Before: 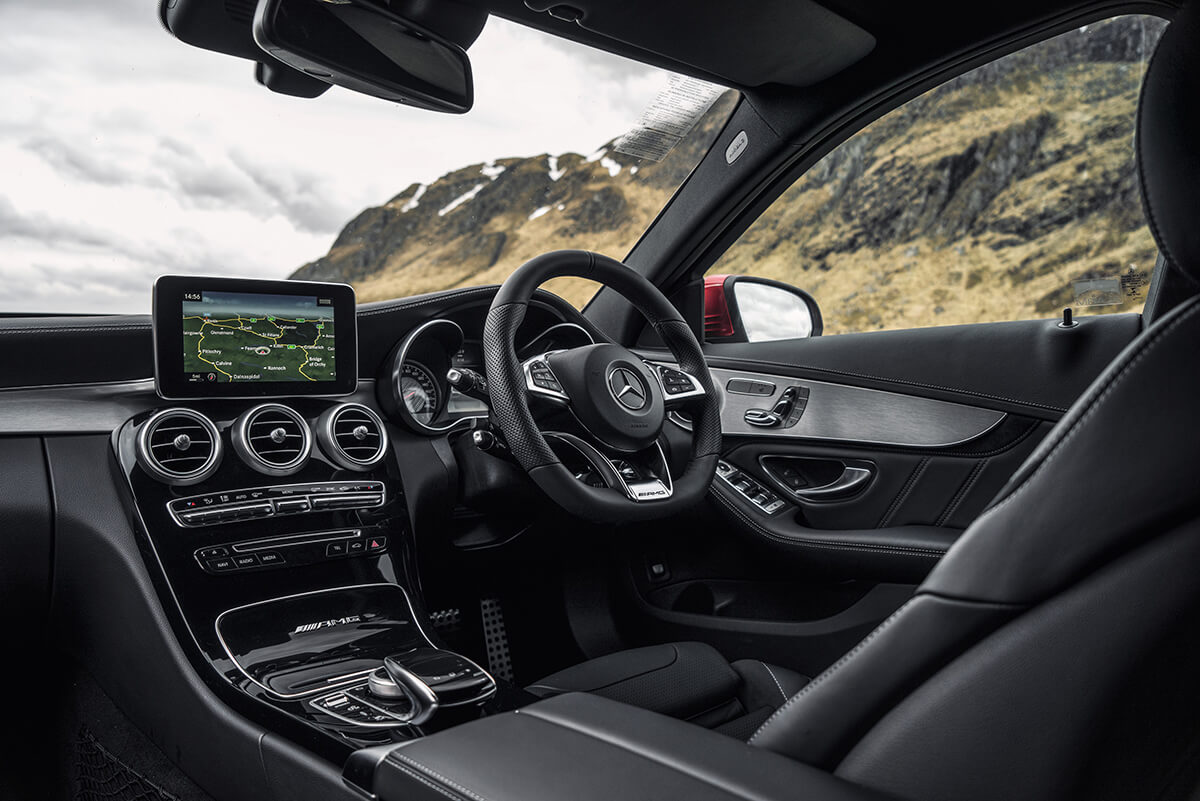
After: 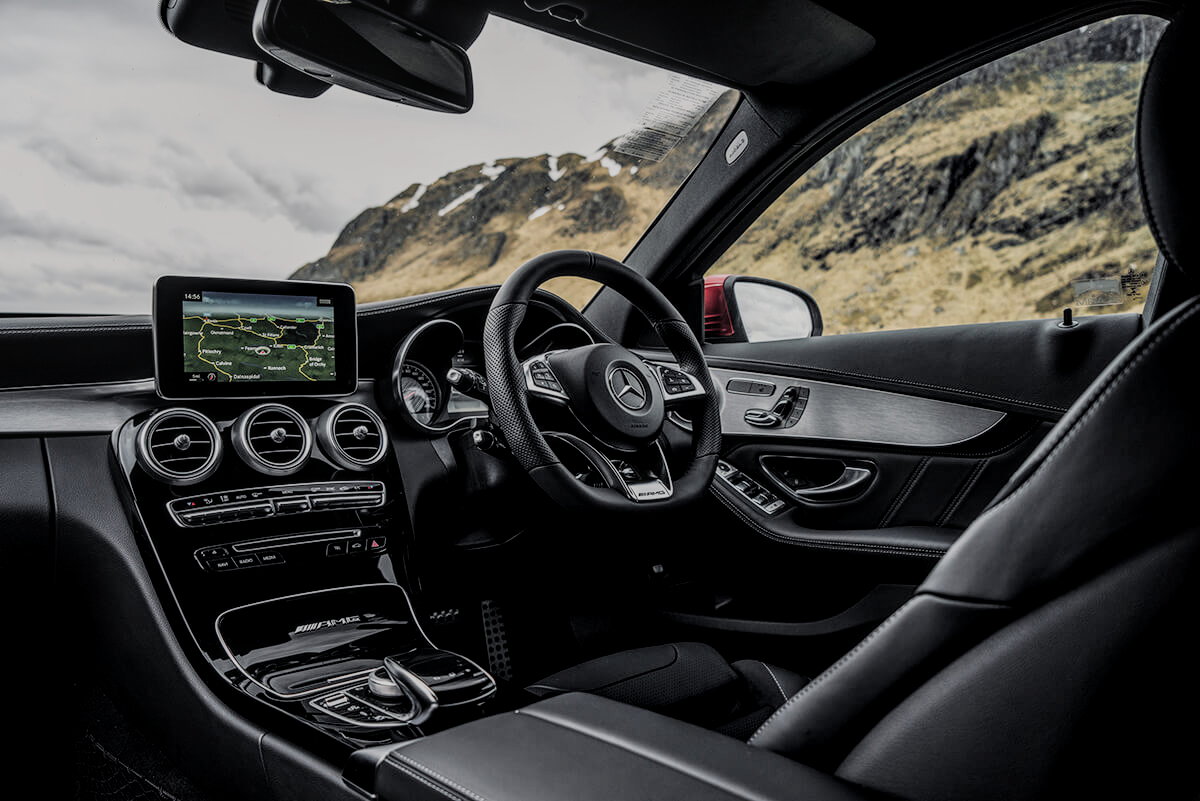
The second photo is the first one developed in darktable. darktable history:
local contrast: detail 130%
filmic rgb: black relative exposure -6.98 EV, white relative exposure 5.63 EV, hardness 2.86
